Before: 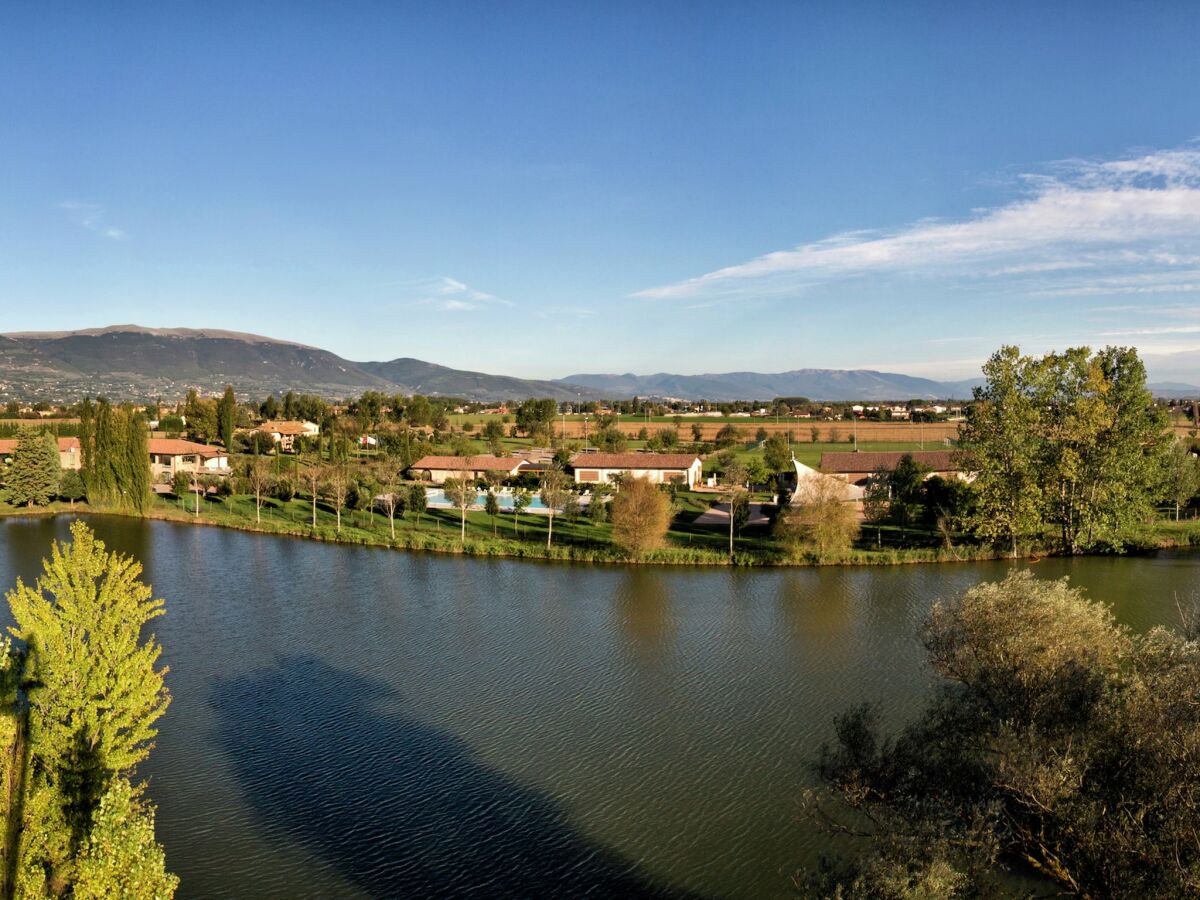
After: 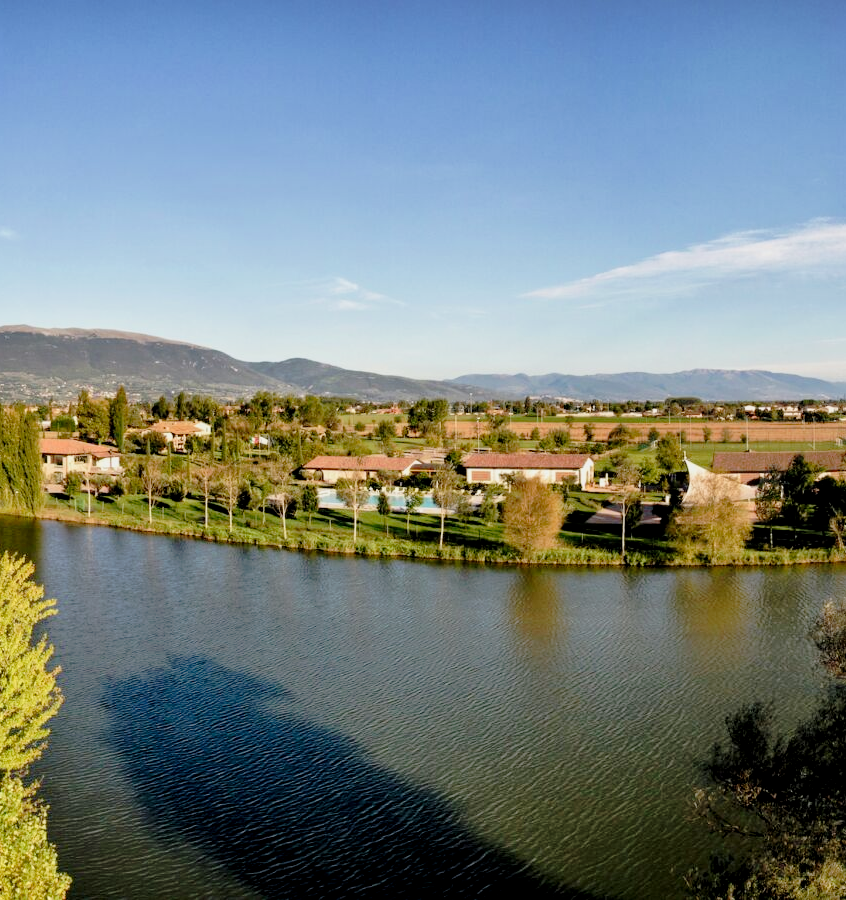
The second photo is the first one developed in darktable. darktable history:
tone equalizer: on, module defaults
tone curve: curves: ch0 [(0, 0) (0.062, 0.023) (0.168, 0.142) (0.359, 0.44) (0.469, 0.544) (0.634, 0.722) (0.839, 0.909) (0.998, 0.978)]; ch1 [(0, 0) (0.437, 0.453) (0.472, 0.47) (0.502, 0.504) (0.527, 0.546) (0.568, 0.619) (0.608, 0.665) (0.669, 0.748) (0.859, 0.899) (1, 1)]; ch2 [(0, 0) (0.33, 0.301) (0.421, 0.443) (0.473, 0.498) (0.509, 0.5) (0.535, 0.564) (0.575, 0.625) (0.608, 0.676) (1, 1)], preserve colors none
local contrast: highlights 101%, shadows 98%, detail 119%, midtone range 0.2
crop and rotate: left 9.052%, right 20.381%
filmic rgb: black relative exposure -16 EV, white relative exposure 4.05 EV, target black luminance 0%, hardness 7.63, latitude 72.99%, contrast 0.901, highlights saturation mix 10.71%, shadows ↔ highlights balance -0.367%
